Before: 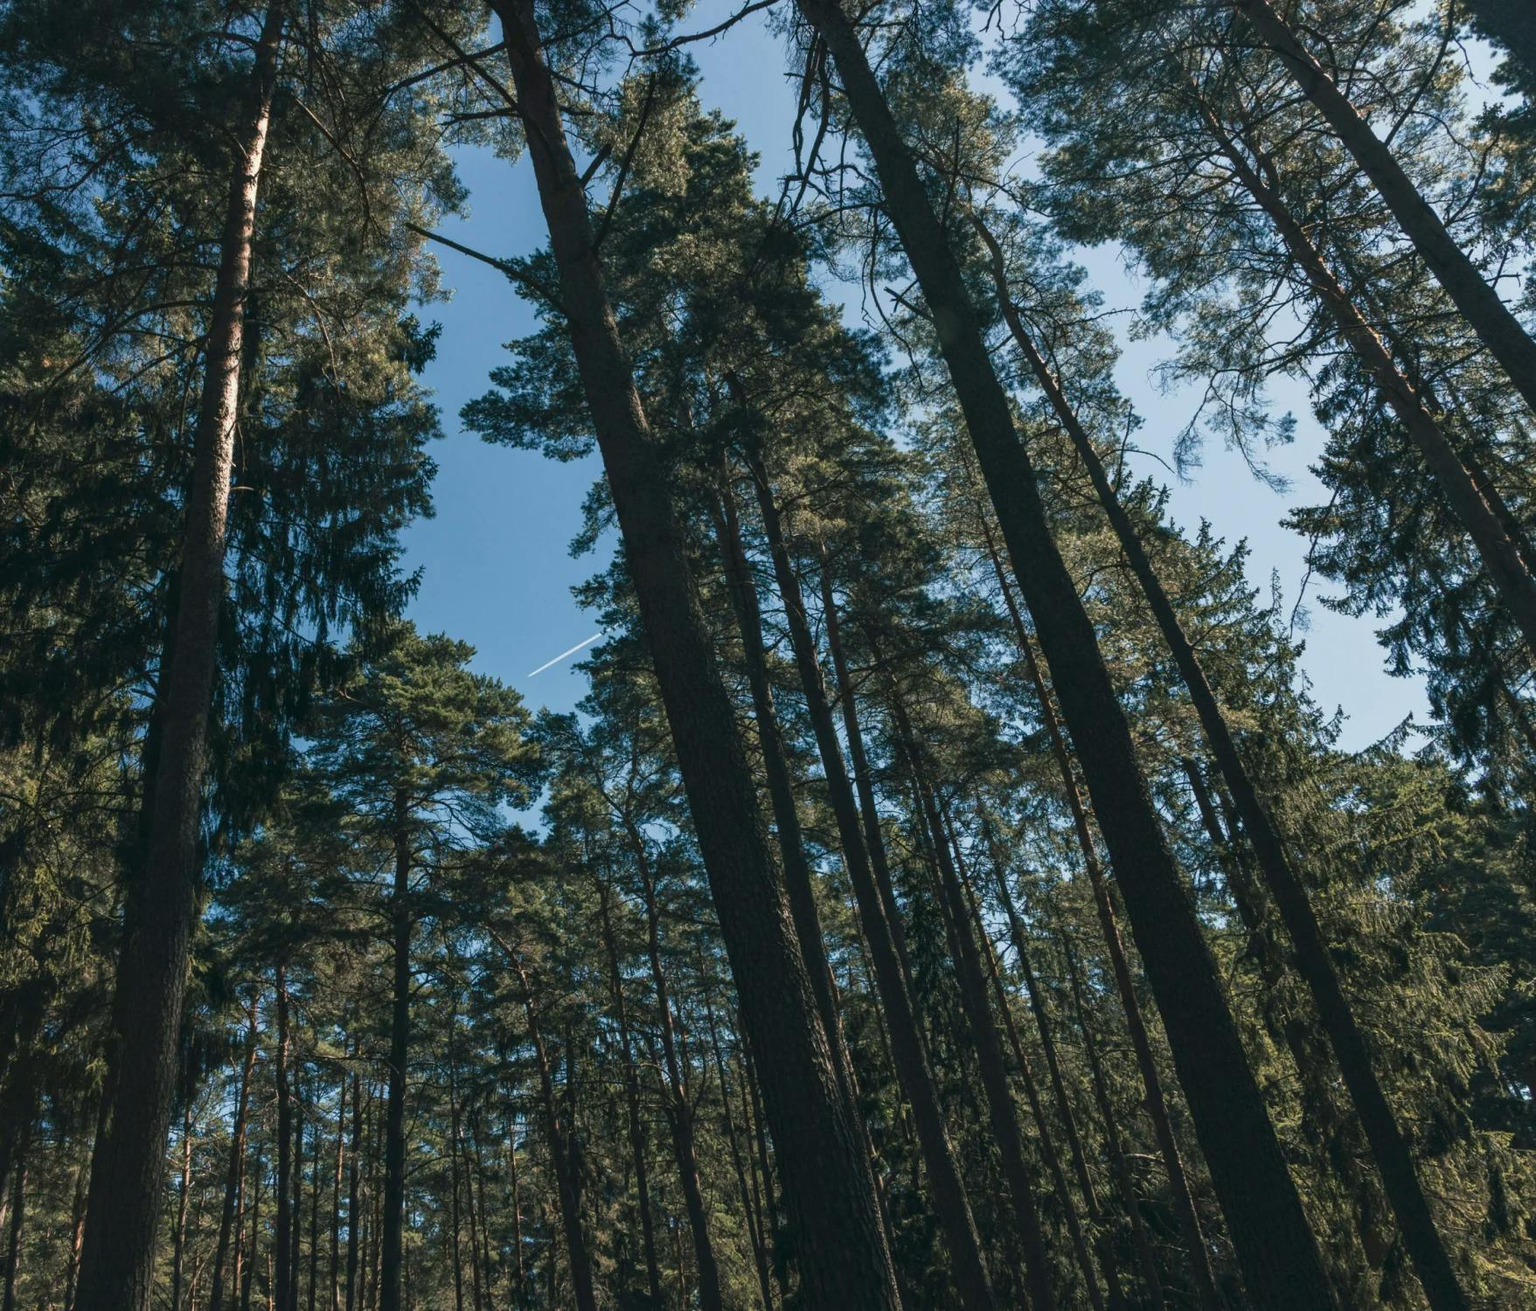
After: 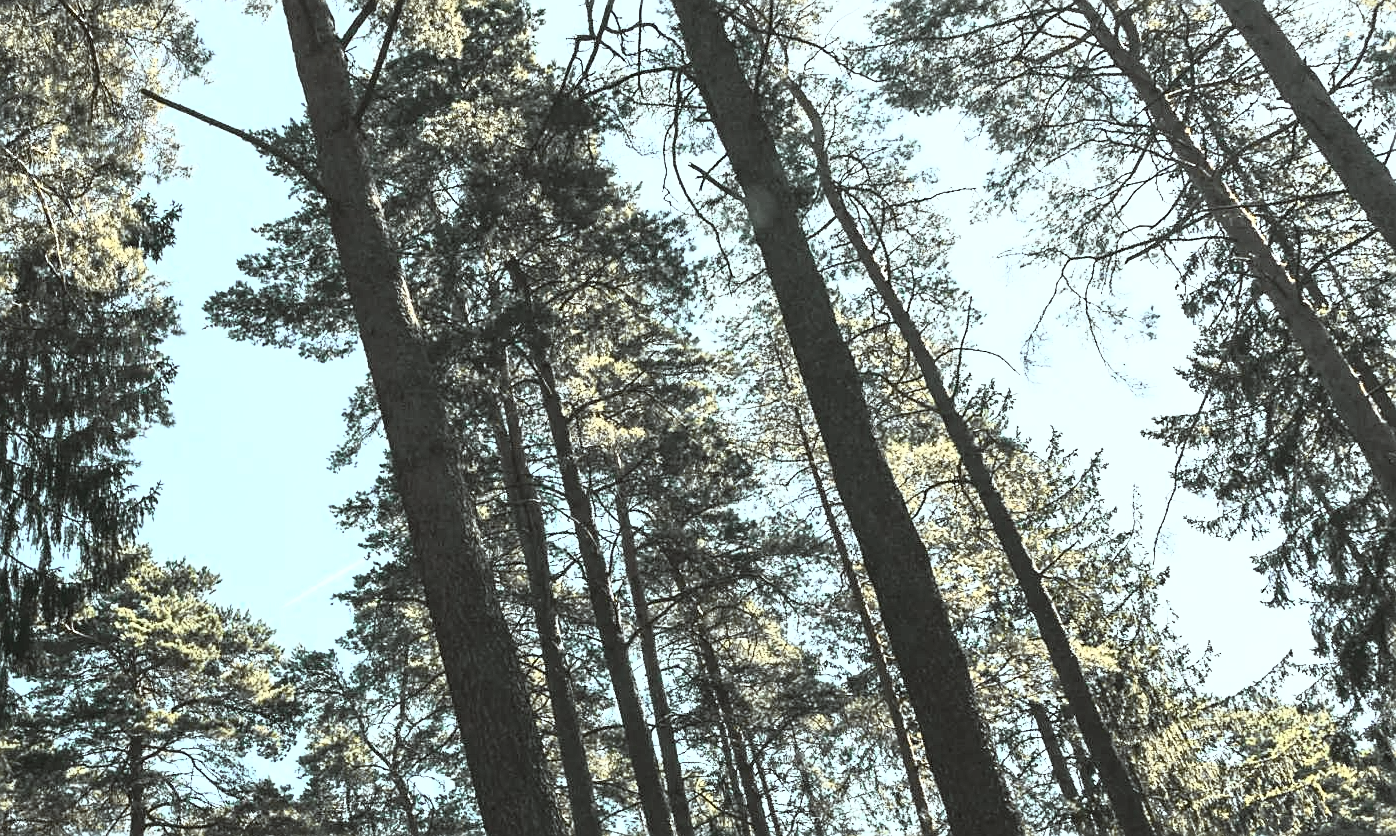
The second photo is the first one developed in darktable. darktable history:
exposure: exposure 0.639 EV, compensate highlight preservation false
crop: left 18.407%, top 11.086%, right 2.136%, bottom 33.174%
tone curve: curves: ch0 [(0, 0.008) (0.107, 0.091) (0.278, 0.351) (0.457, 0.562) (0.628, 0.738) (0.839, 0.909) (0.998, 0.978)]; ch1 [(0, 0) (0.437, 0.408) (0.474, 0.479) (0.502, 0.5) (0.527, 0.519) (0.561, 0.575) (0.608, 0.665) (0.669, 0.748) (0.859, 0.899) (1, 1)]; ch2 [(0, 0) (0.33, 0.301) (0.421, 0.443) (0.473, 0.498) (0.502, 0.504) (0.522, 0.527) (0.549, 0.583) (0.644, 0.703) (1, 1)], color space Lab, independent channels, preserve colors none
color correction: highlights a* -2.94, highlights b* -2.35, shadows a* 2.26, shadows b* 2.95
local contrast: highlights 107%, shadows 97%, detail 120%, midtone range 0.2
contrast brightness saturation: contrast 0.577, brightness 0.572, saturation -0.343
sharpen: on, module defaults
